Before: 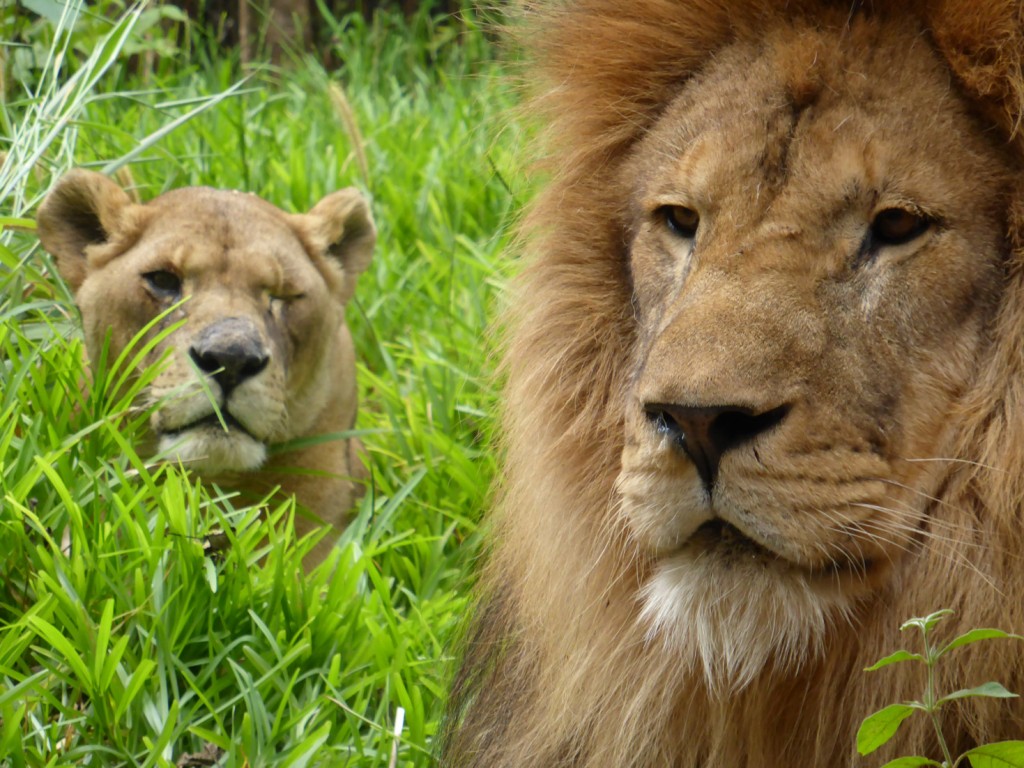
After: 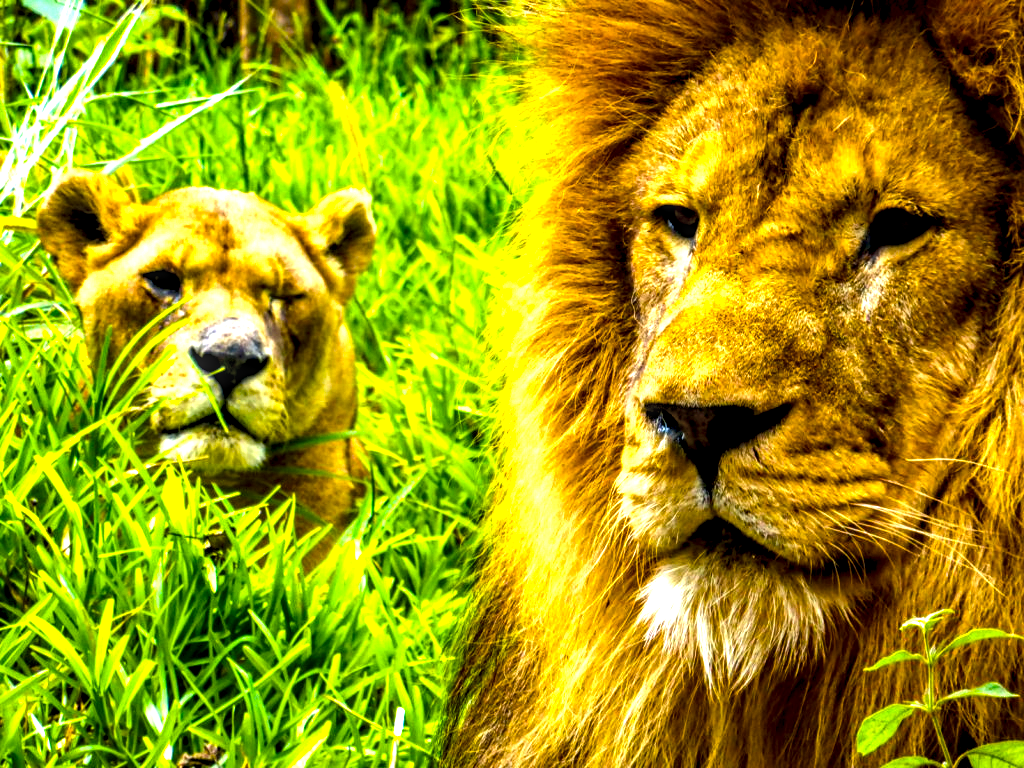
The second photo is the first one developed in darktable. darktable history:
local contrast: highlights 12%, shadows 38%, detail 183%, midtone range 0.471
contrast equalizer: octaves 7, y [[0.6 ×6], [0.55 ×6], [0 ×6], [0 ×6], [0 ×6]], mix 0.53
tone equalizer: -8 EV -0.417 EV, -7 EV -0.389 EV, -6 EV -0.333 EV, -5 EV -0.222 EV, -3 EV 0.222 EV, -2 EV 0.333 EV, -1 EV 0.389 EV, +0 EV 0.417 EV, edges refinement/feathering 500, mask exposure compensation -1.57 EV, preserve details no
color balance rgb: linear chroma grading › global chroma 42%, perceptual saturation grading › global saturation 42%, perceptual brilliance grading › global brilliance 25%, global vibrance 33%
